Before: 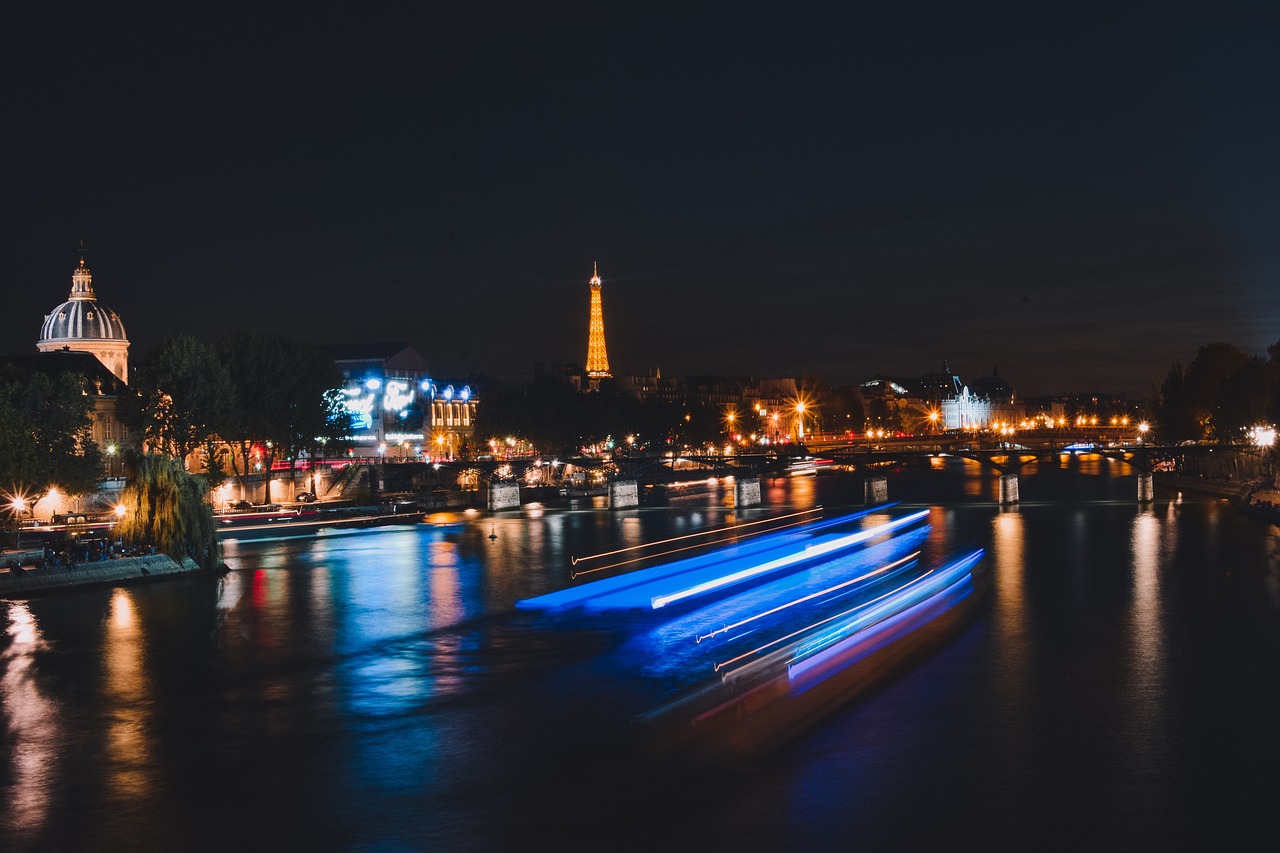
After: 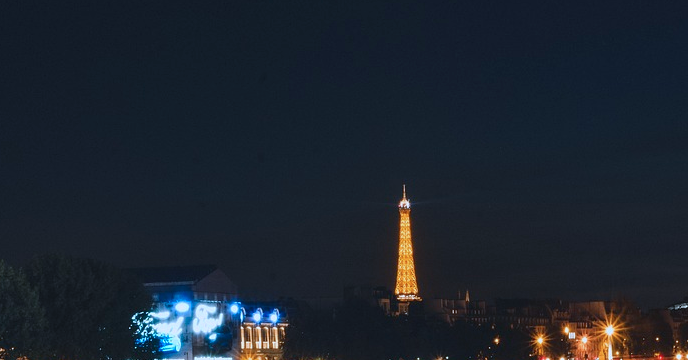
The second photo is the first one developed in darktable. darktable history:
color calibration: illuminant as shot in camera, x 0.383, y 0.38, temperature 3956.24 K
crop: left 14.987%, top 9.08%, right 30.745%, bottom 48.669%
